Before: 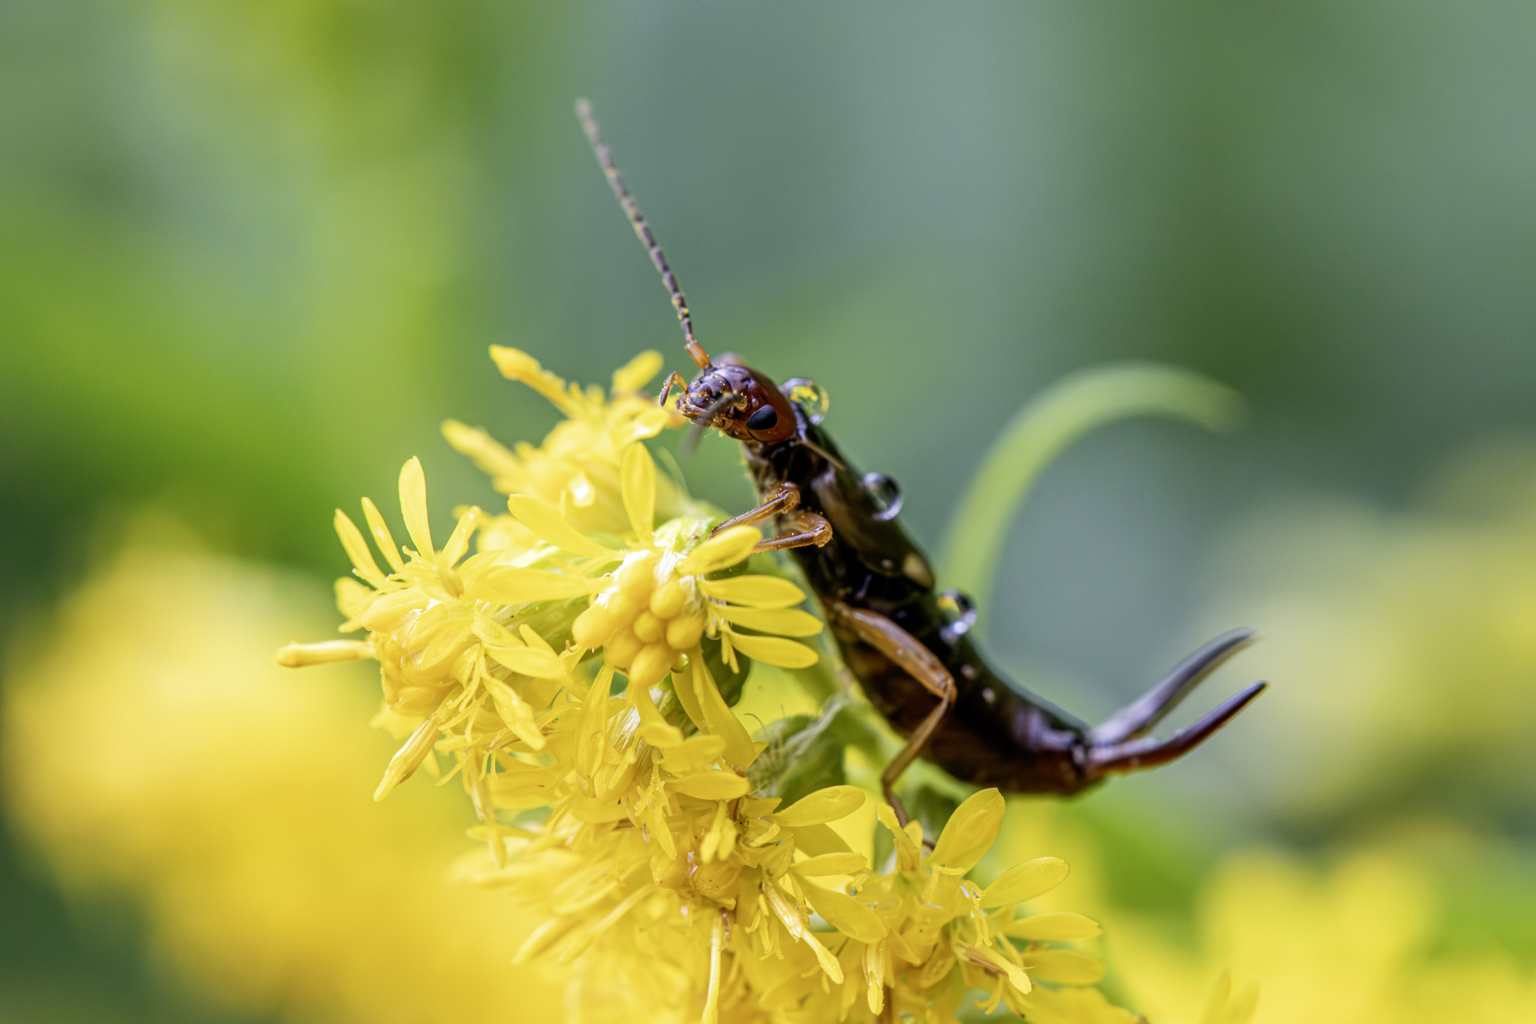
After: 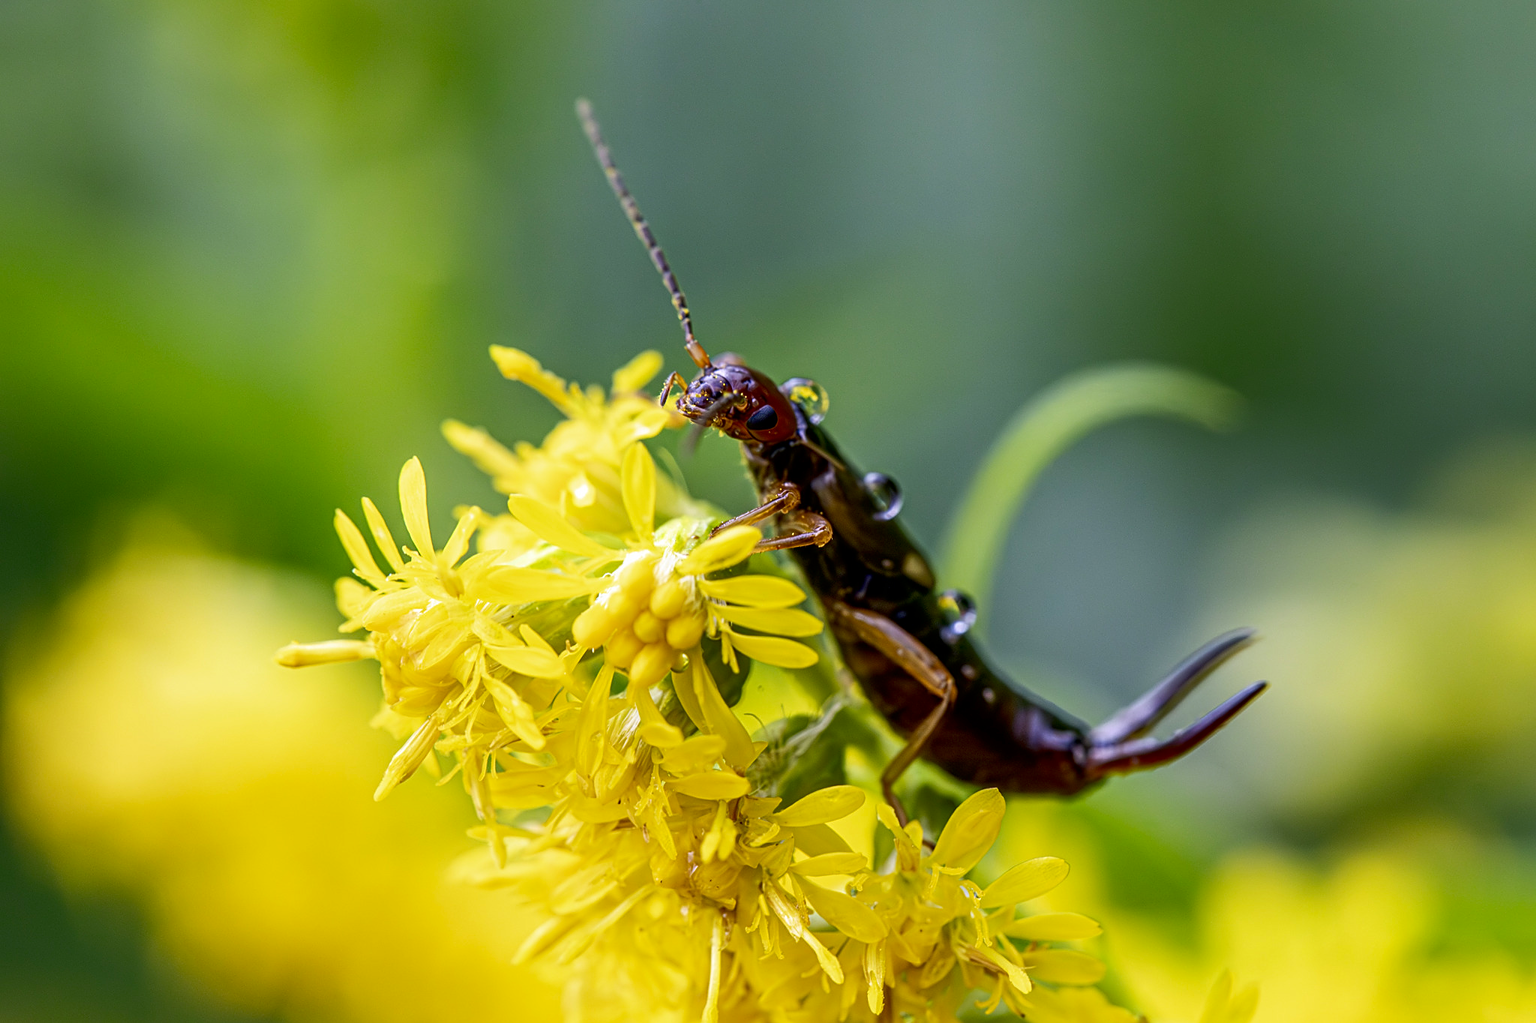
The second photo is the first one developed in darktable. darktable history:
sharpen: on, module defaults
contrast brightness saturation: contrast 0.12, brightness -0.12, saturation 0.2
rgb curve: curves: ch0 [(0, 0) (0.053, 0.068) (0.122, 0.128) (1, 1)]
